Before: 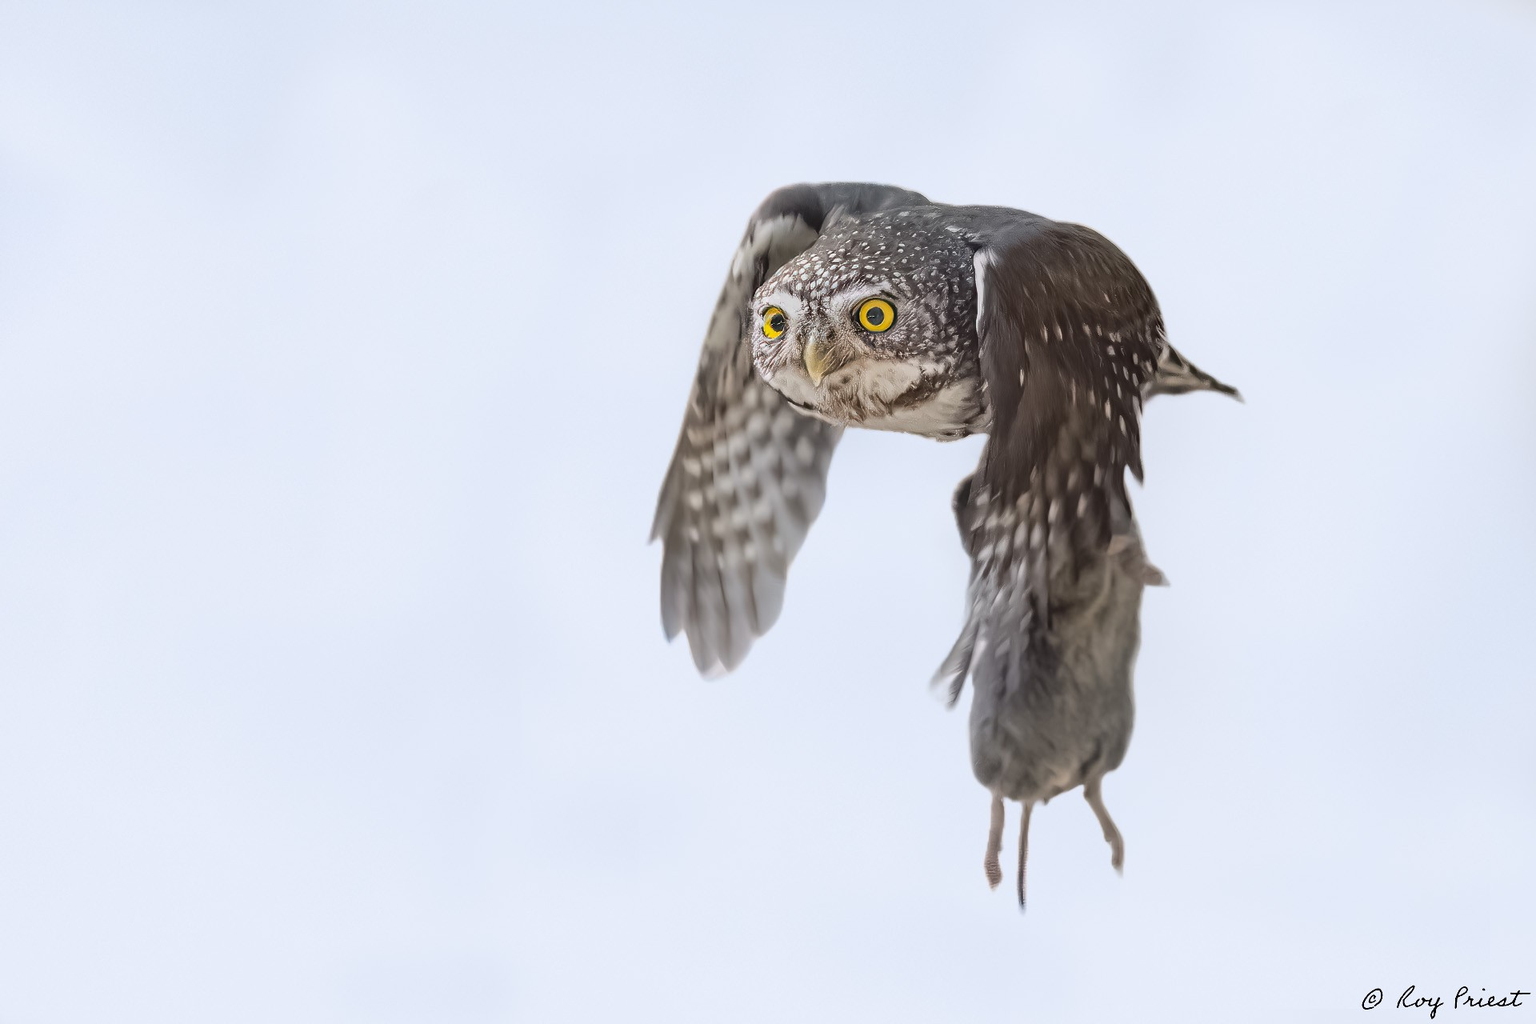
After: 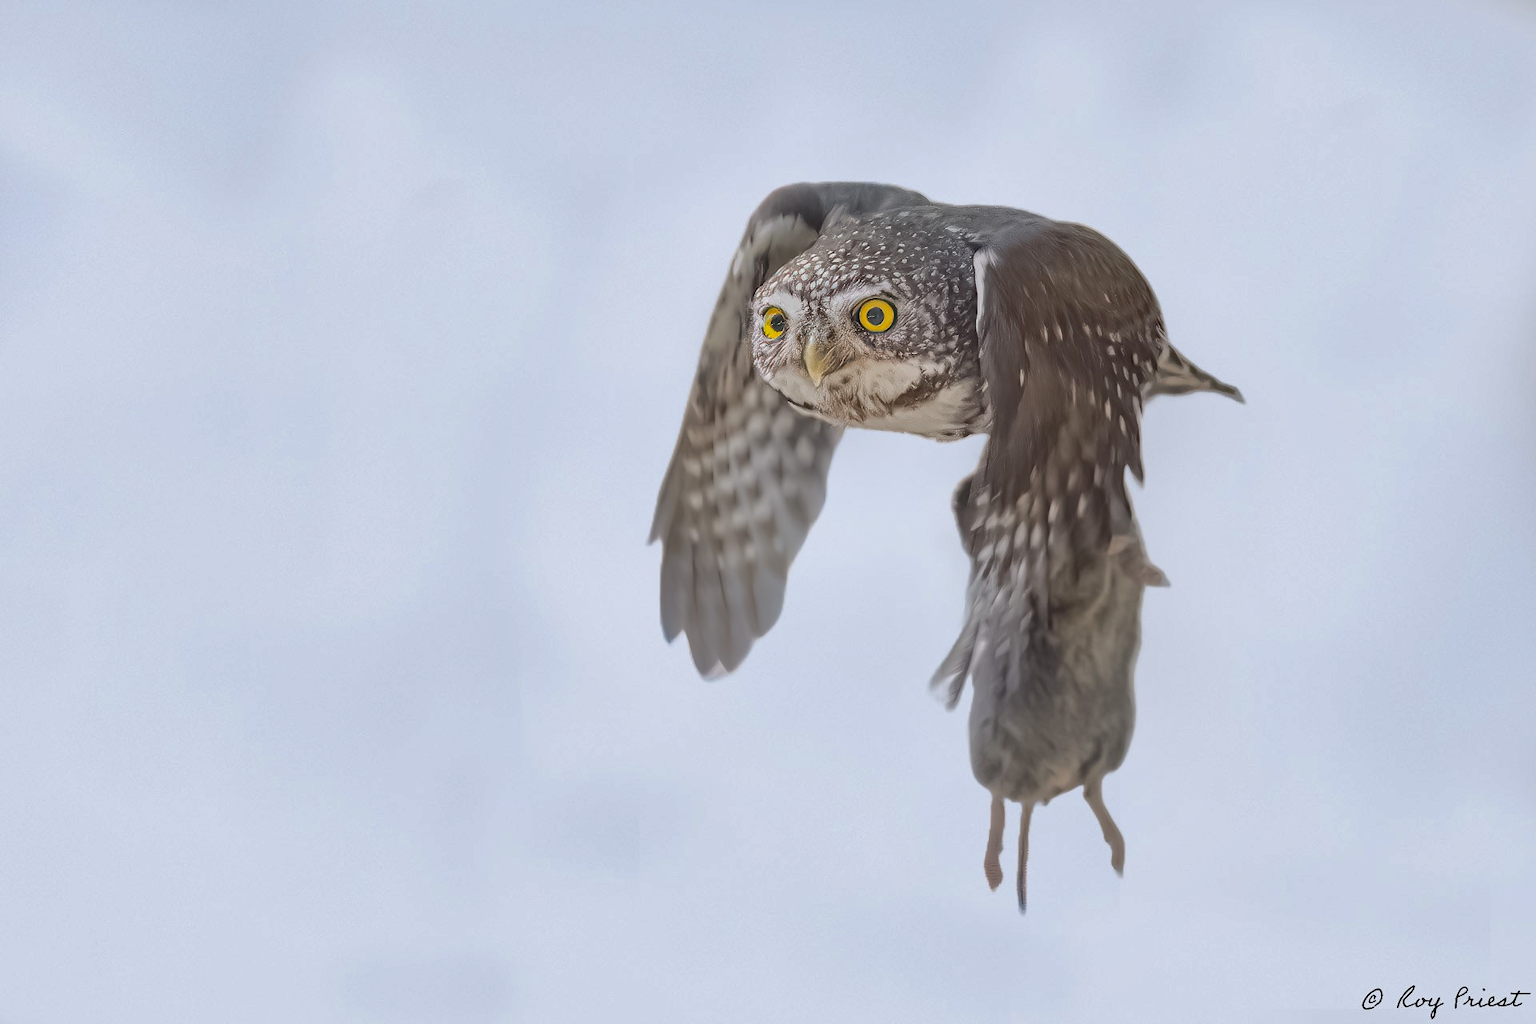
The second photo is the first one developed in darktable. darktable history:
shadows and highlights: shadows 59.29, highlights -59.97
